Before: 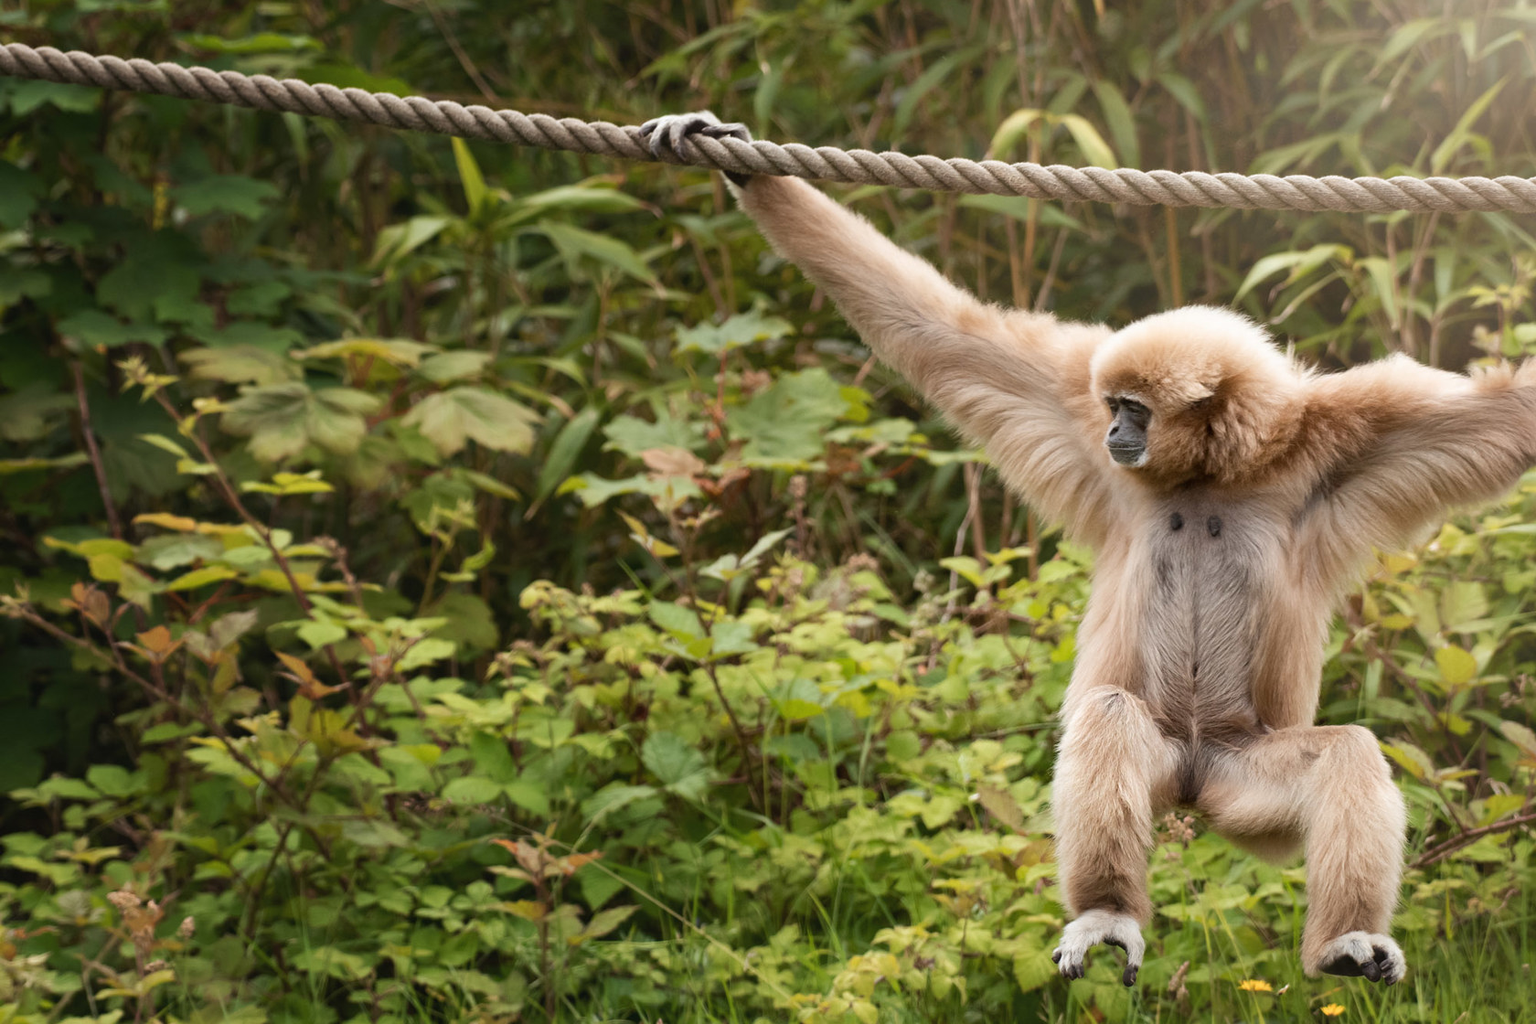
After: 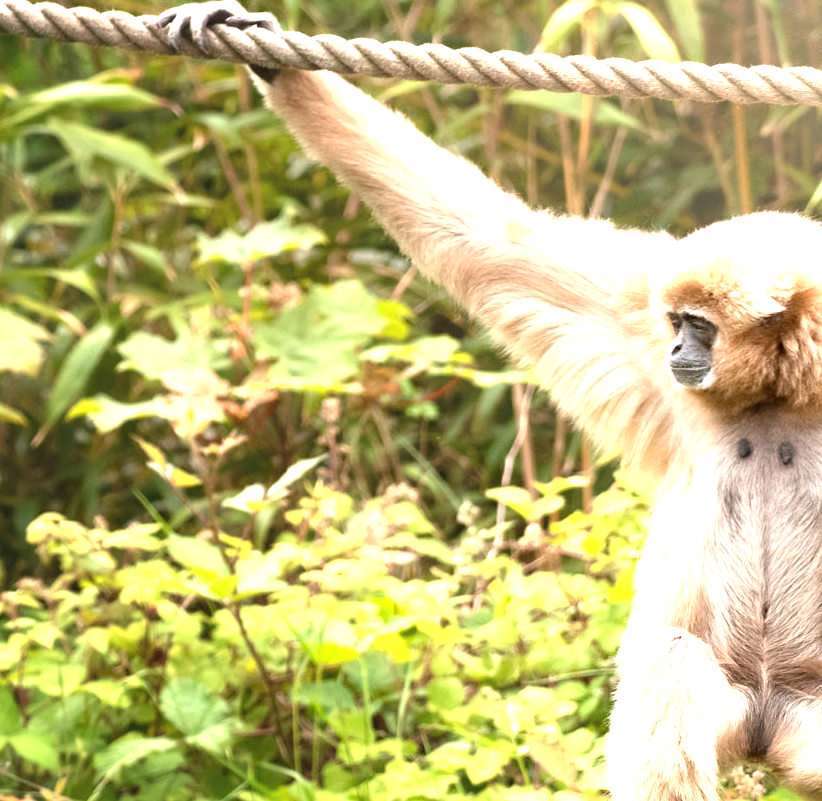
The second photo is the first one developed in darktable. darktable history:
exposure: black level correction 0.001, exposure 1.658 EV, compensate highlight preservation false
crop: left 32.32%, top 10.96%, right 18.724%, bottom 17.433%
